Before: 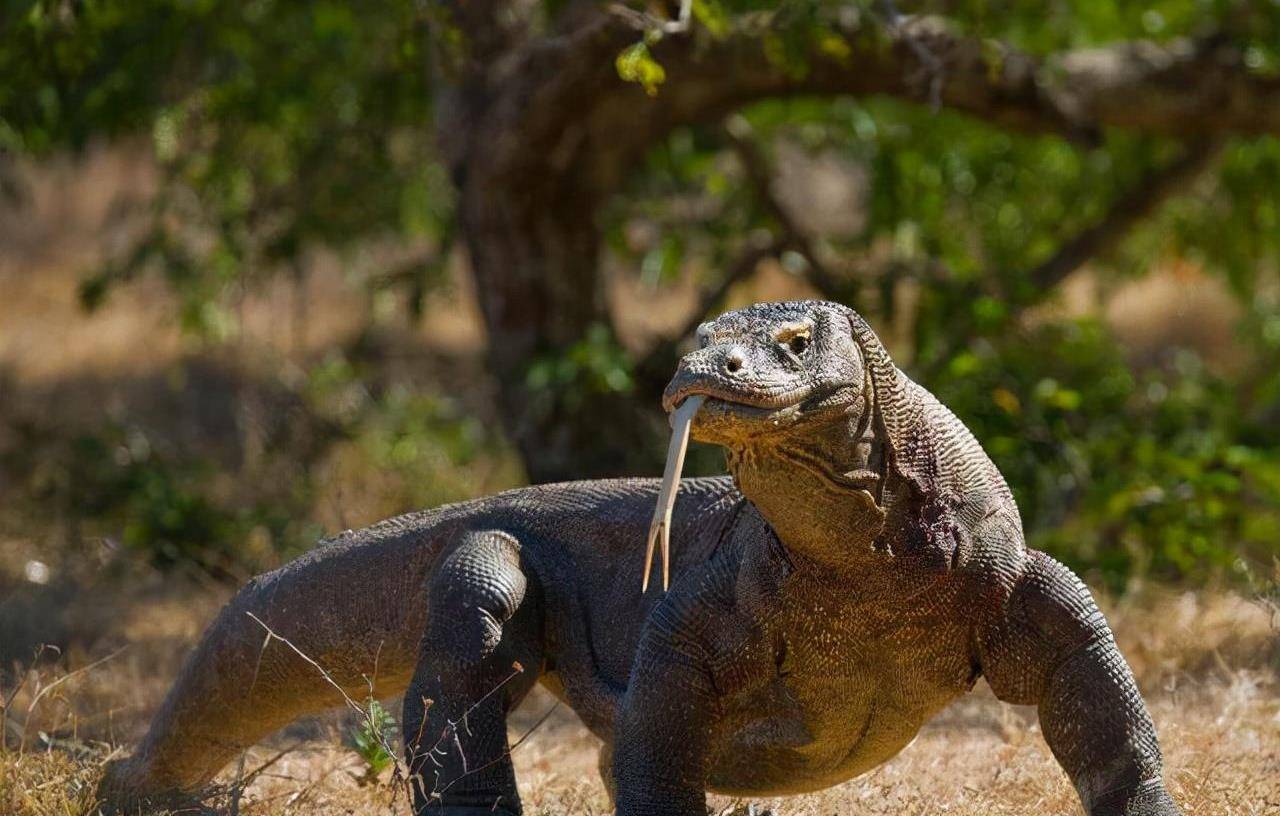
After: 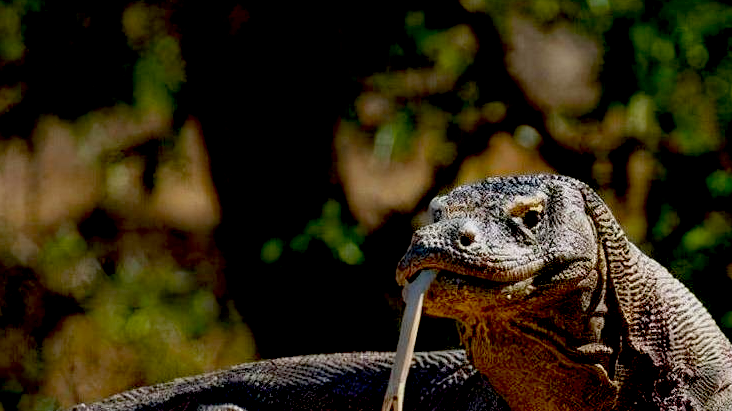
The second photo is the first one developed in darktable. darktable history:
crop: left 20.932%, top 15.471%, right 21.848%, bottom 34.081%
exposure: black level correction 0.046, exposure -0.228 EV, compensate highlight preservation false
